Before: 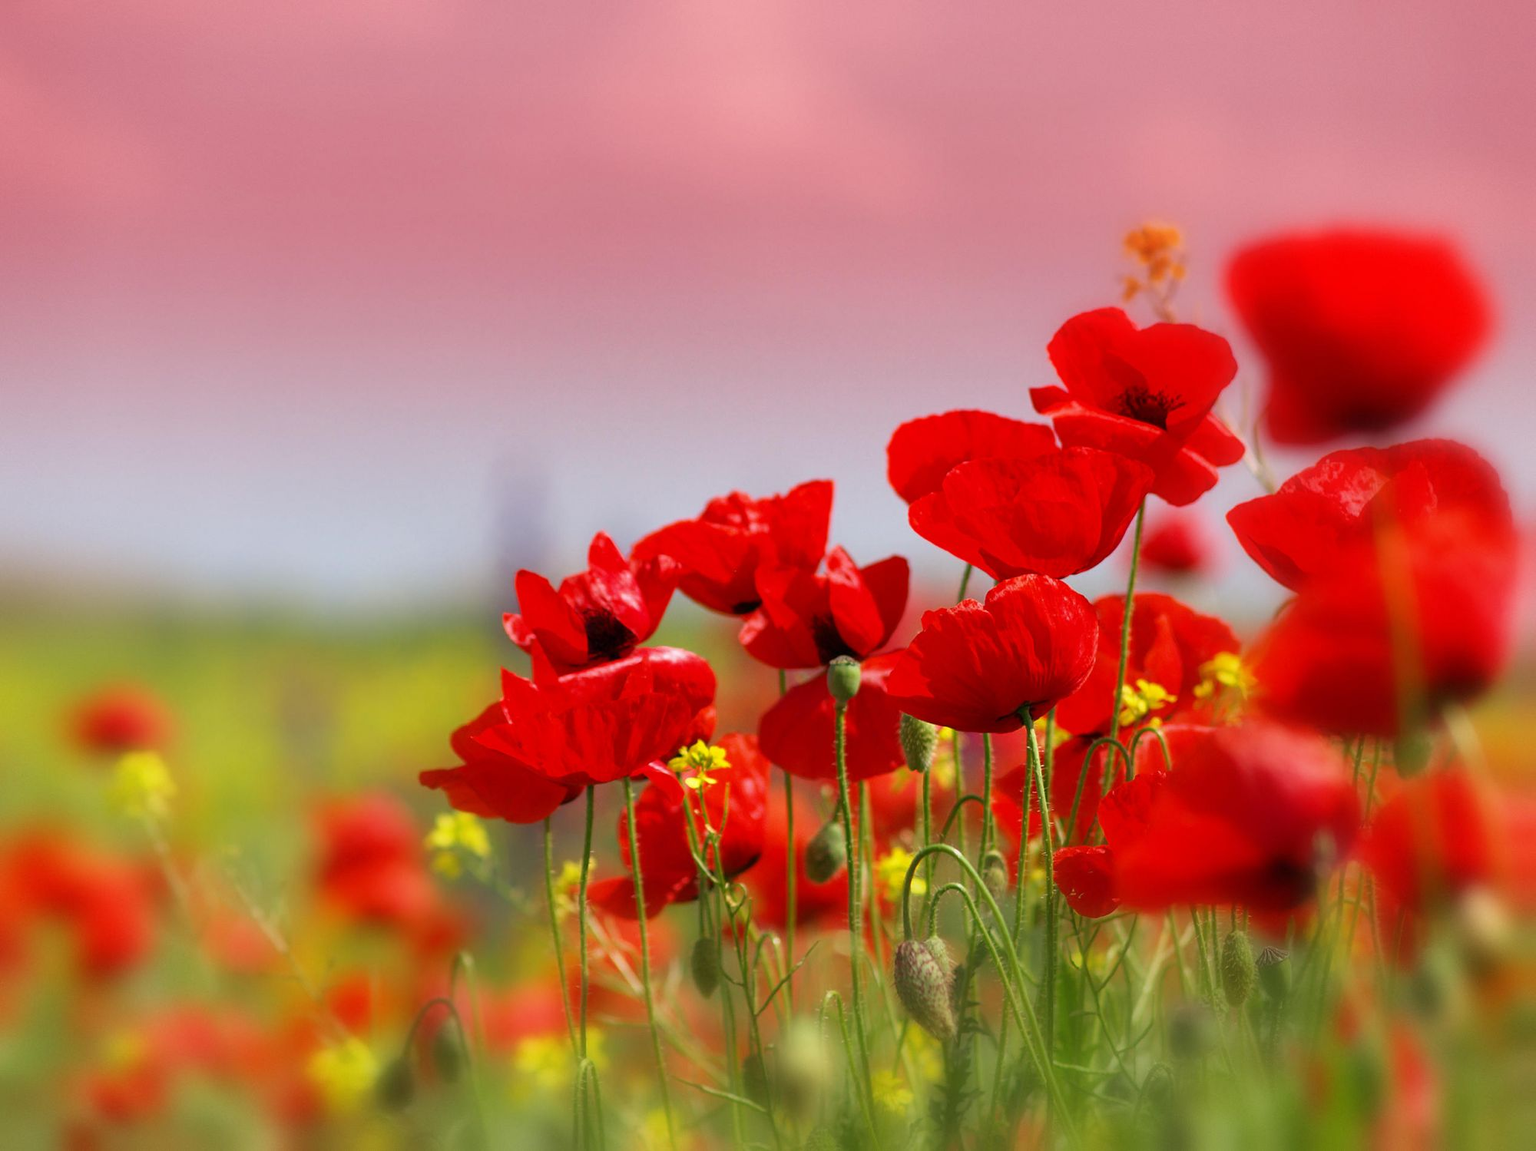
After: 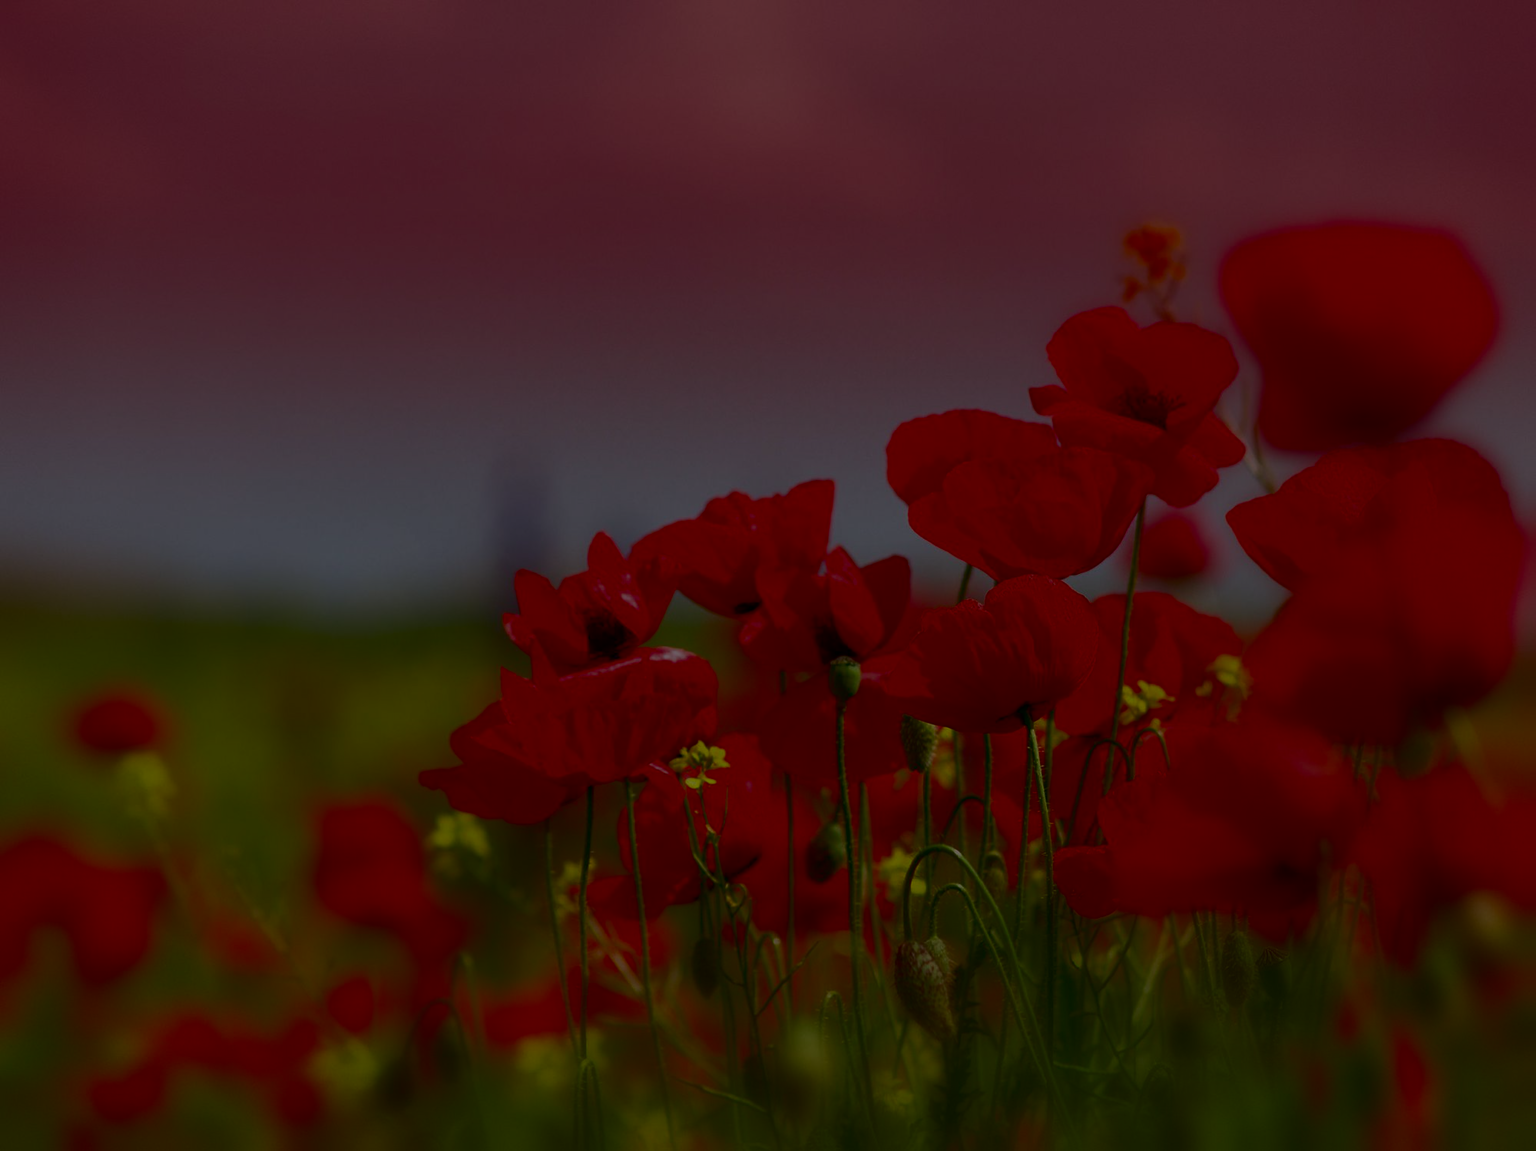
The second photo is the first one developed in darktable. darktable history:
exposure: exposure -0.582 EV
contrast brightness saturation: brightness -0.52
